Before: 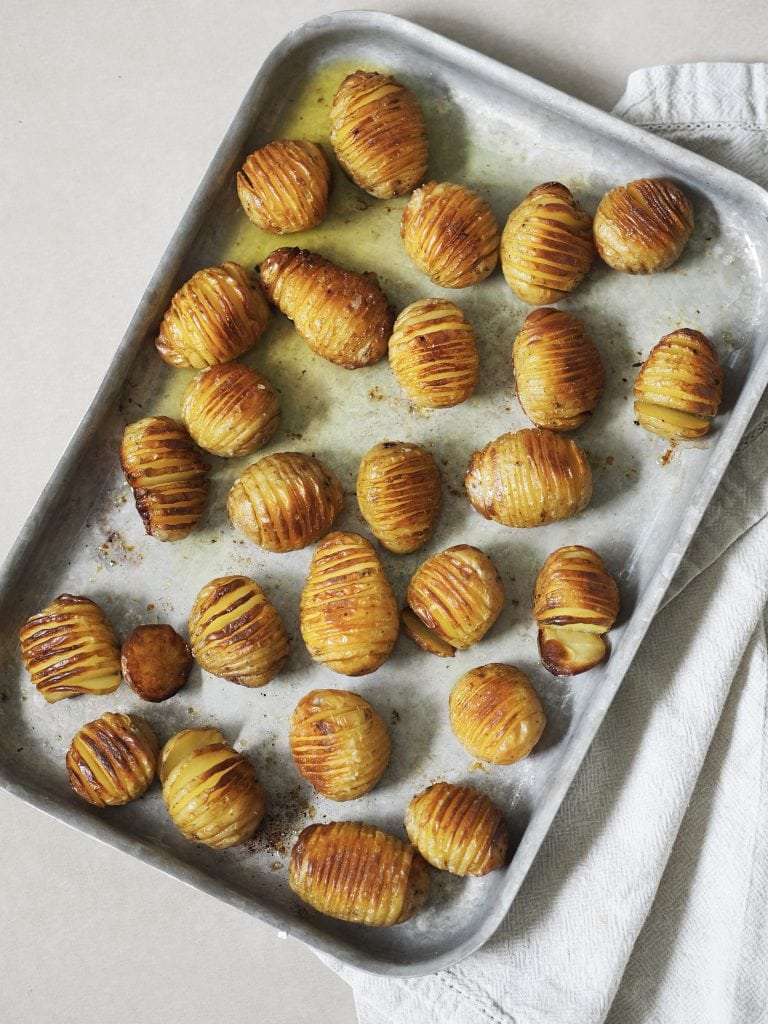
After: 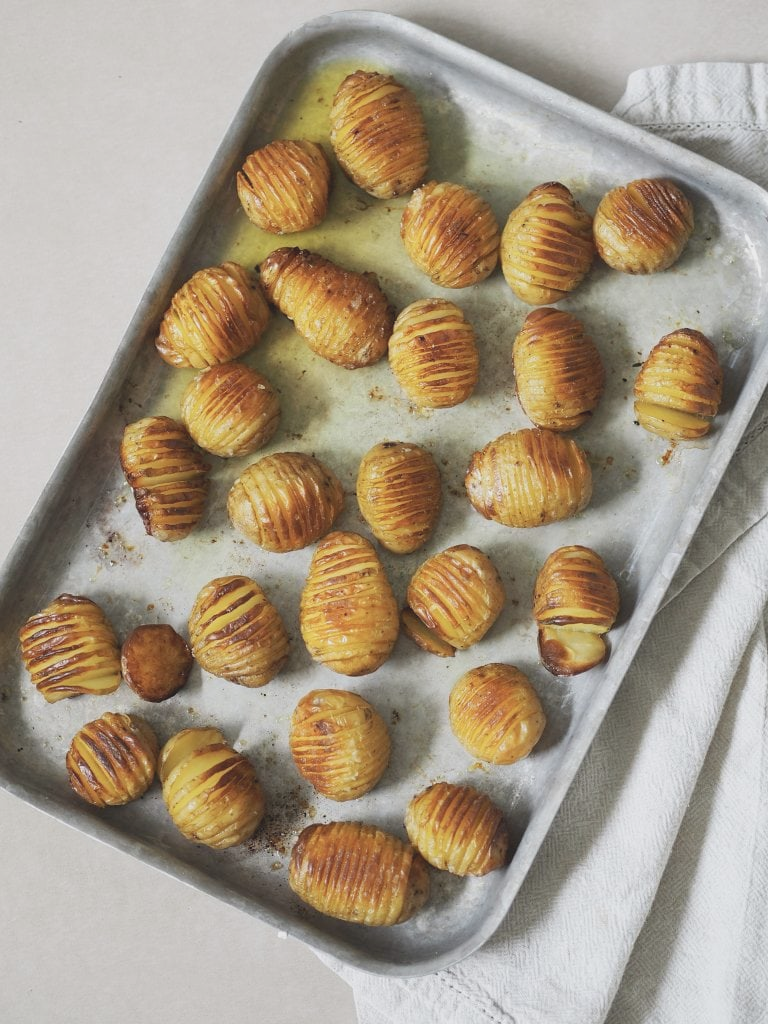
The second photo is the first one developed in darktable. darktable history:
contrast brightness saturation: contrast -0.151, brightness 0.045, saturation -0.125
